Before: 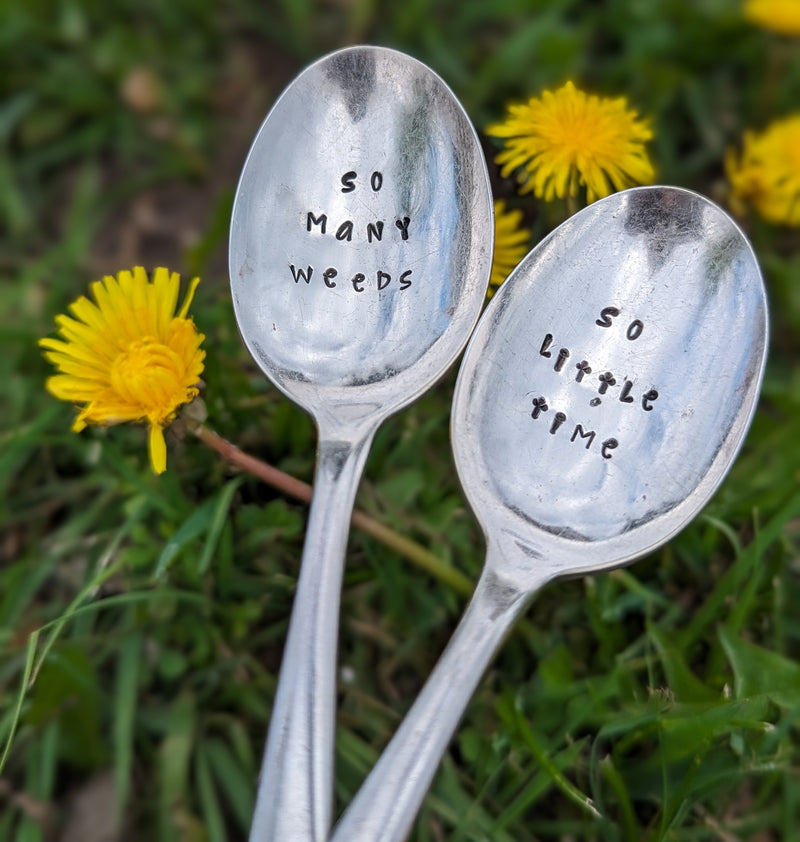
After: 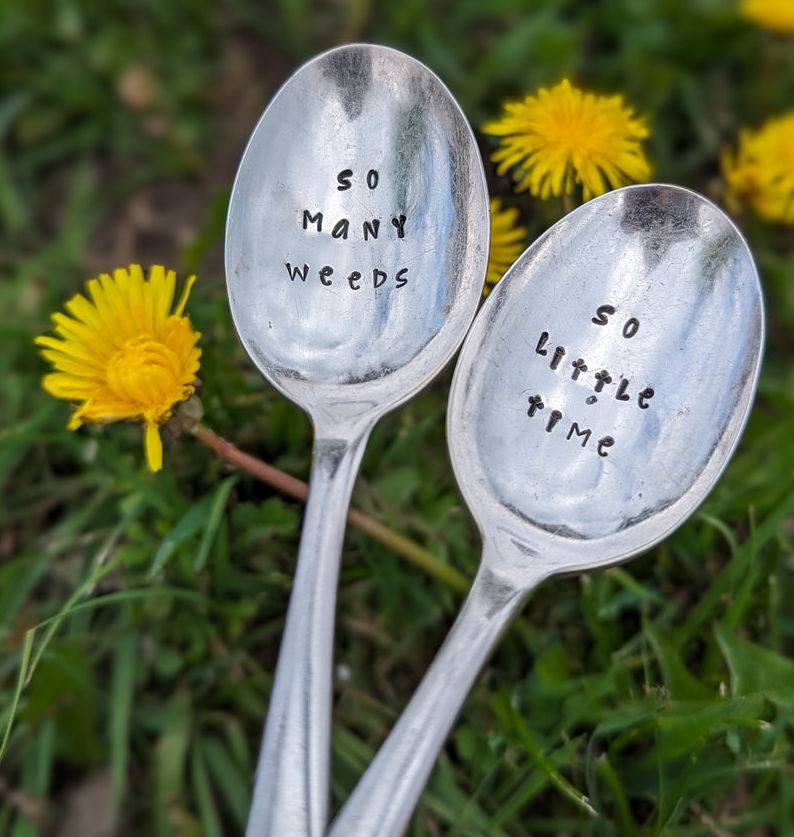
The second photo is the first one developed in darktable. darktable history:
crop and rotate: left 0.63%, top 0.27%, bottom 0.263%
